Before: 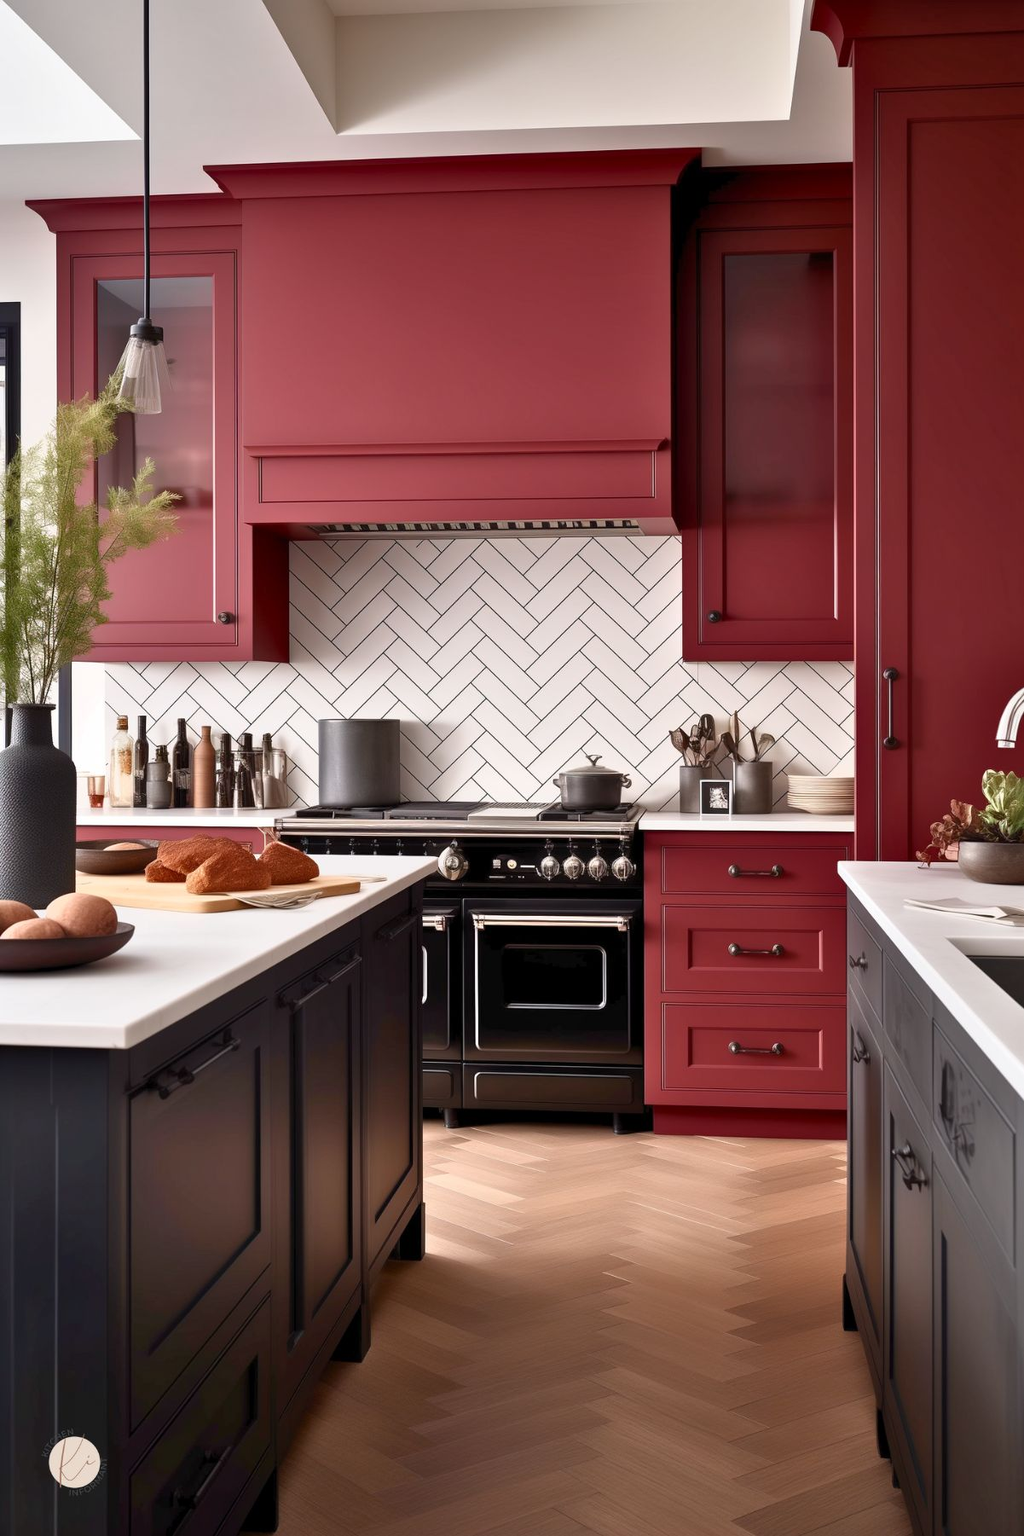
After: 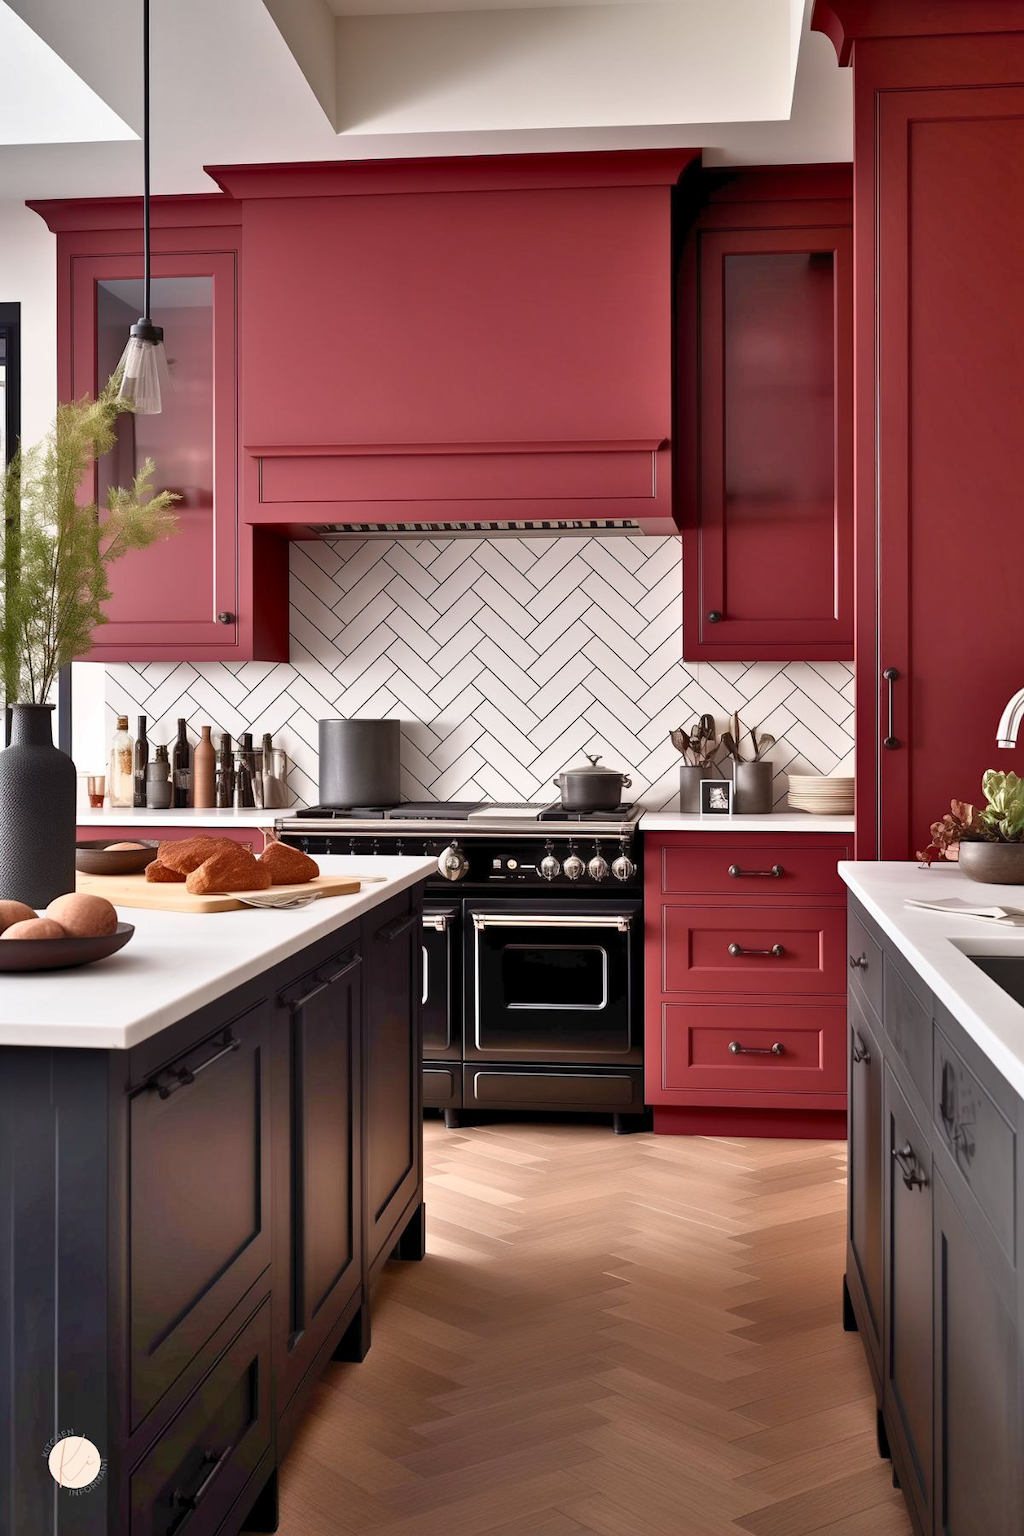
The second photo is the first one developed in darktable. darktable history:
shadows and highlights: shadows 52.7, highlights color adjustment 0.18%, soften with gaussian
